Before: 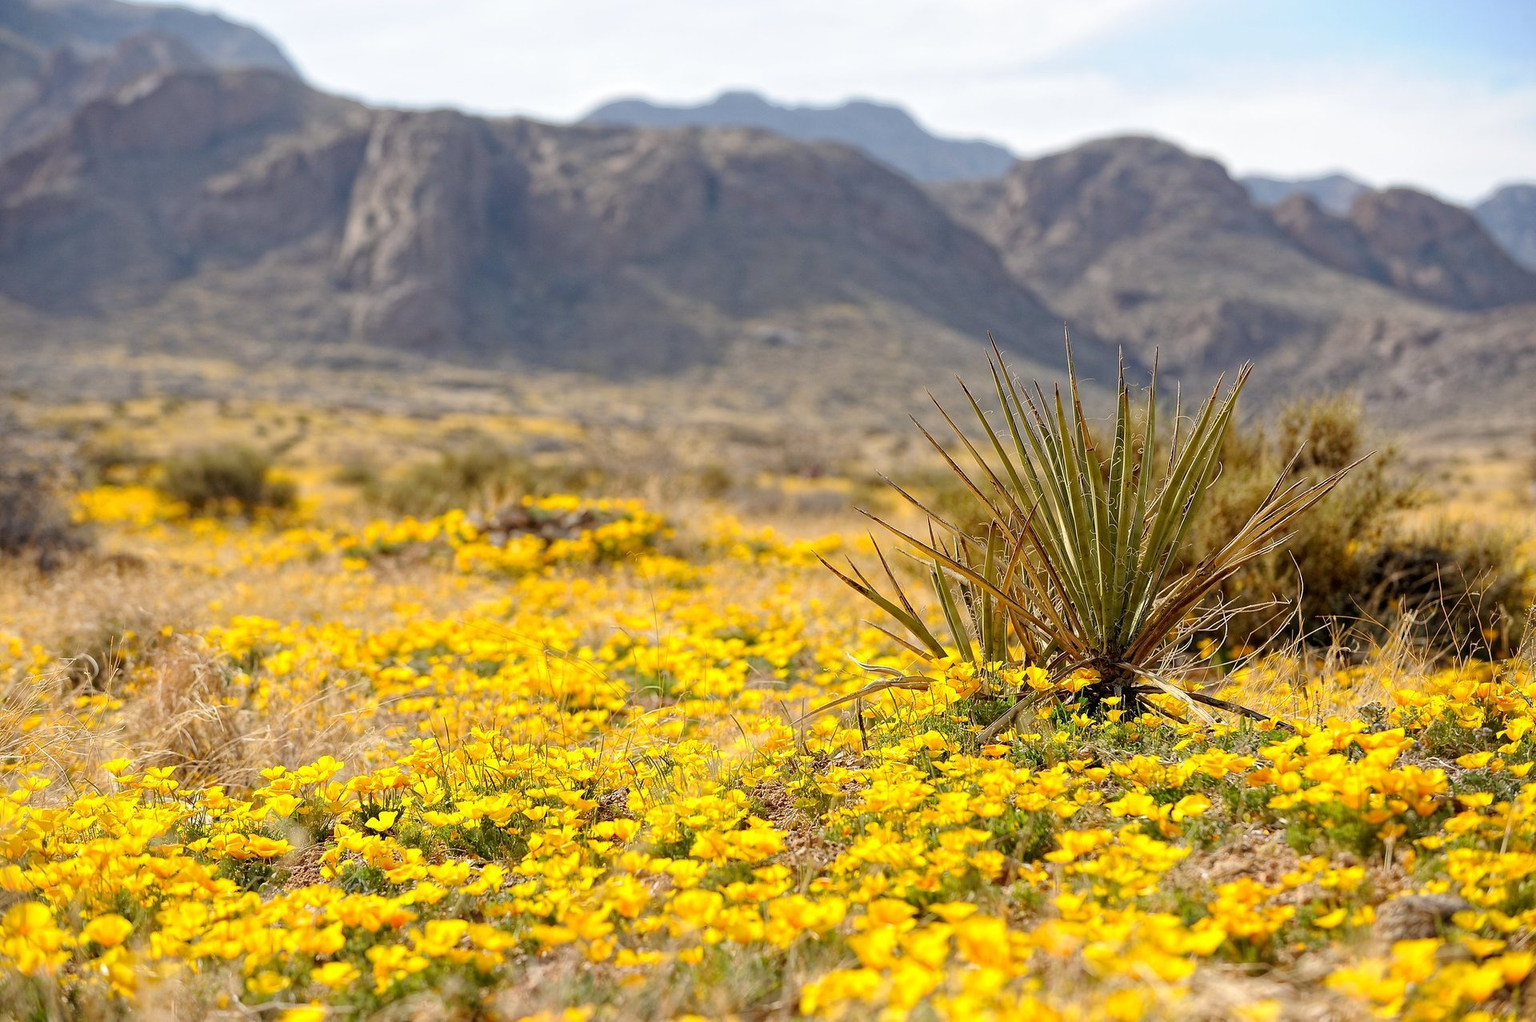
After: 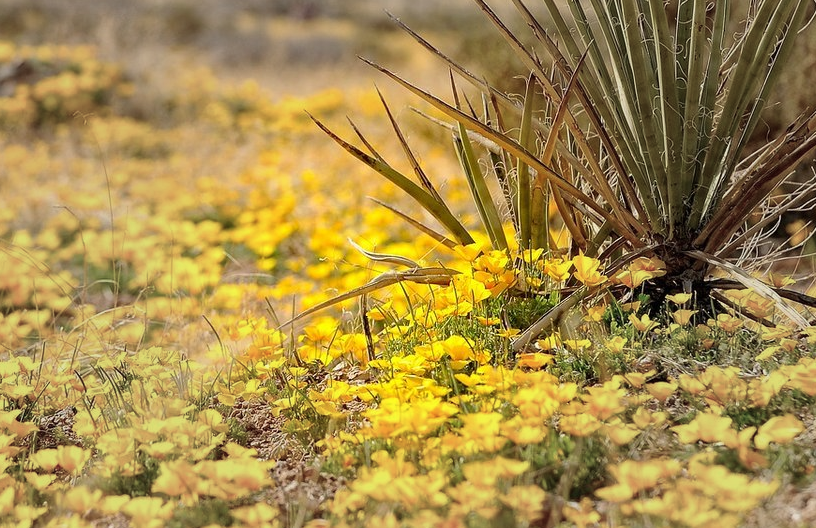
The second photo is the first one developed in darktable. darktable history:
vignetting: fall-off start 31.54%, fall-off radius 33.93%, brightness -0.189, saturation -0.31
crop: left 37.012%, top 45.28%, right 20.485%, bottom 13.371%
